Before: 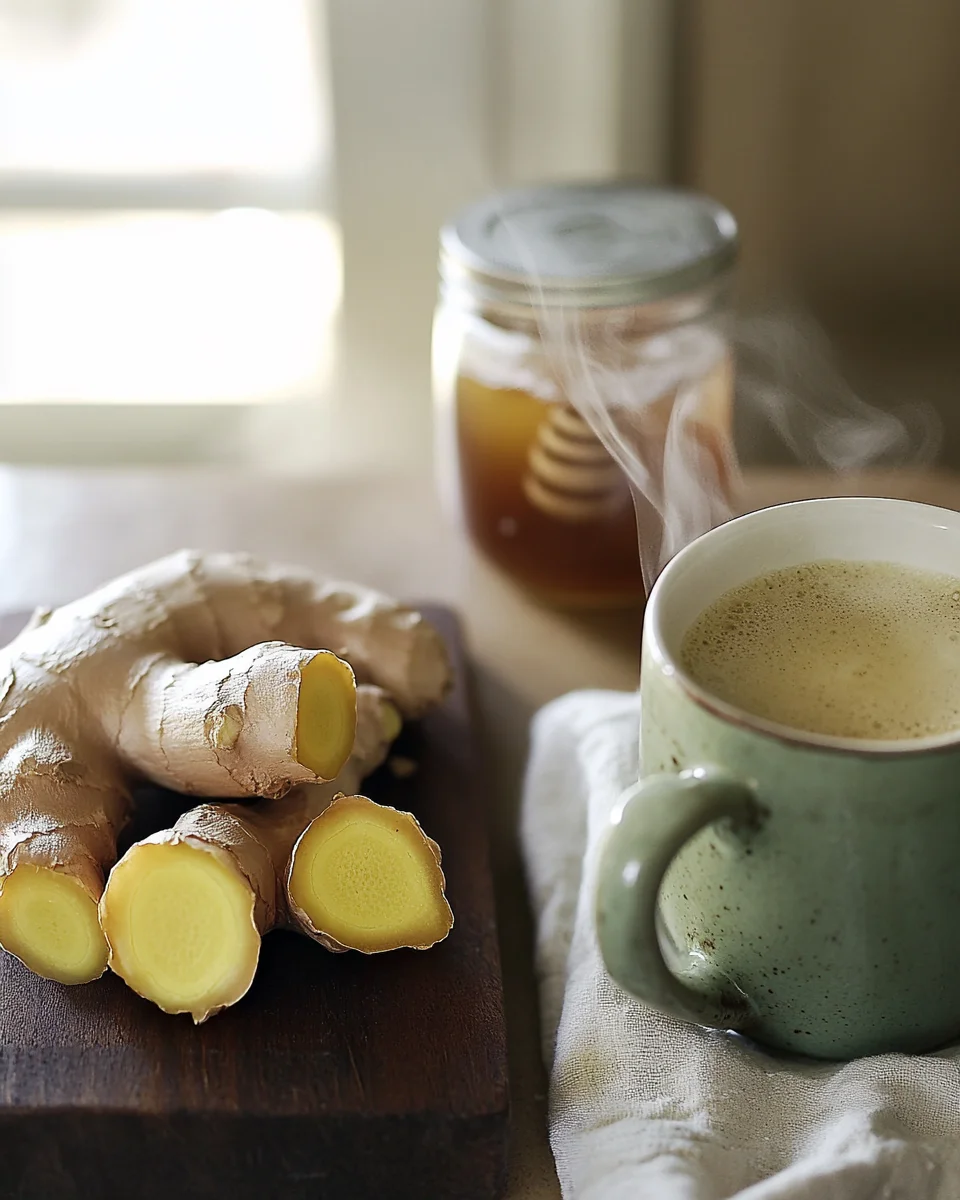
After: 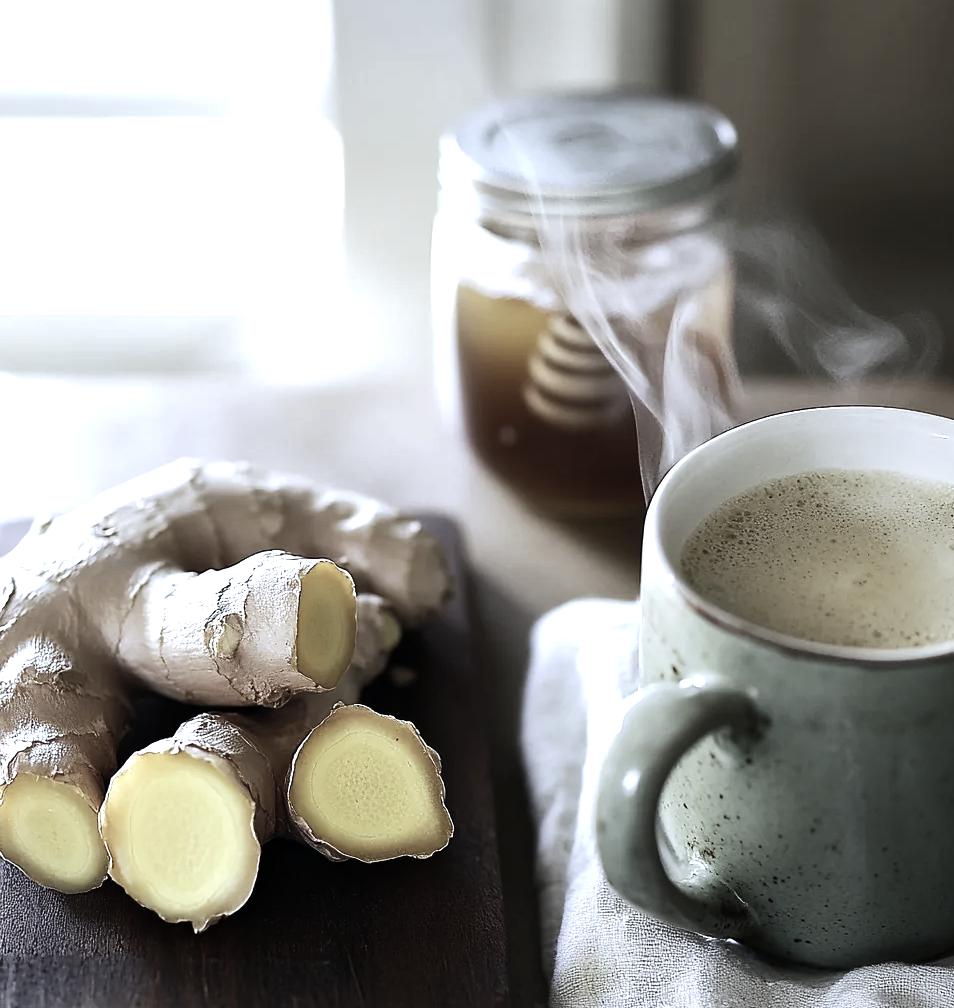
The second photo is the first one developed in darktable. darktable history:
white balance: red 0.948, green 1.02, blue 1.176
crop: top 7.625%, bottom 8.027%
tone equalizer: -8 EV -0.75 EV, -7 EV -0.7 EV, -6 EV -0.6 EV, -5 EV -0.4 EV, -3 EV 0.4 EV, -2 EV 0.6 EV, -1 EV 0.7 EV, +0 EV 0.75 EV, edges refinement/feathering 500, mask exposure compensation -1.57 EV, preserve details no
color zones: curves: ch1 [(0, 0.292) (0.001, 0.292) (0.2, 0.264) (0.4, 0.248) (0.6, 0.248) (0.8, 0.264) (0.999, 0.292) (1, 0.292)]
